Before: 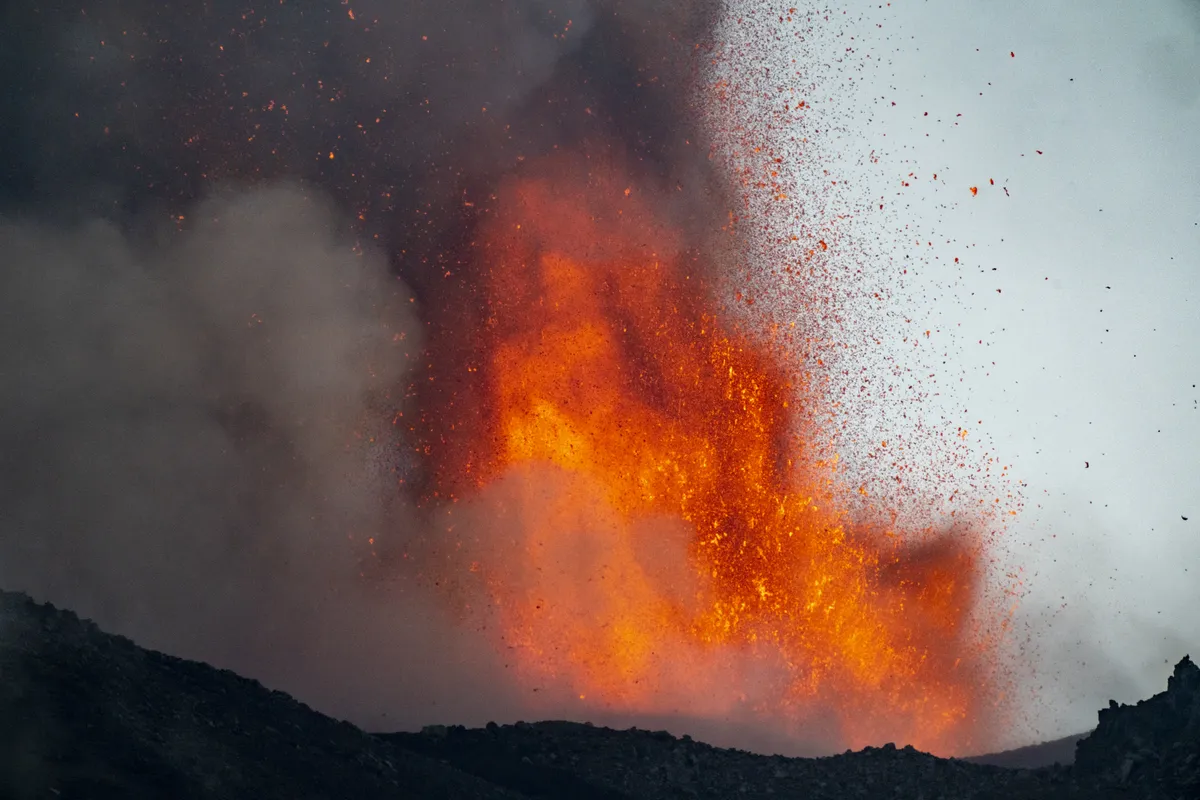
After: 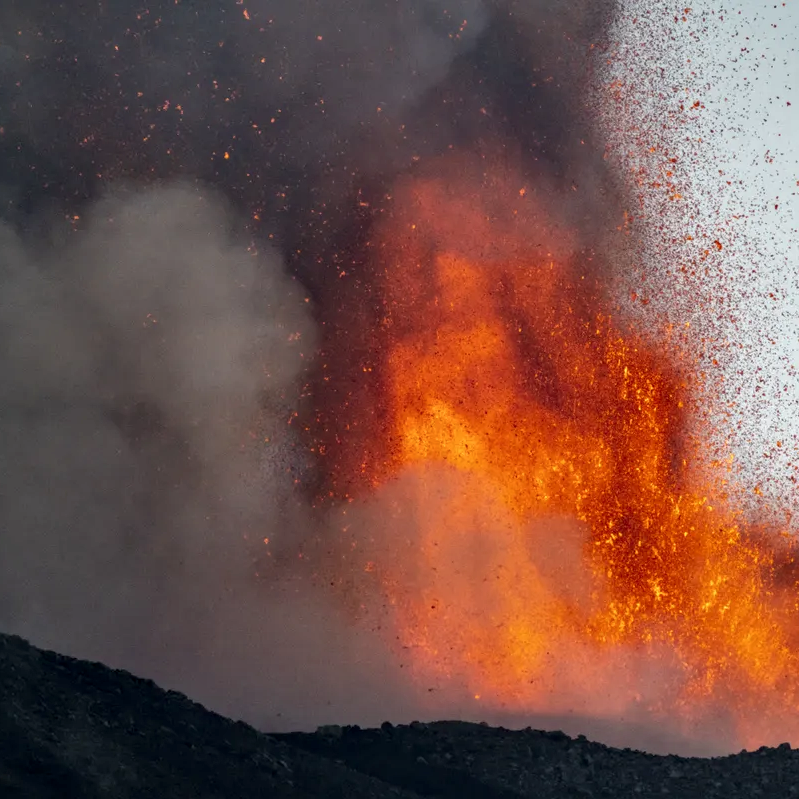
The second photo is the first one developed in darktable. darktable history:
shadows and highlights: shadows 30.86, highlights 0, soften with gaussian
crop and rotate: left 8.786%, right 24.548%
local contrast: on, module defaults
